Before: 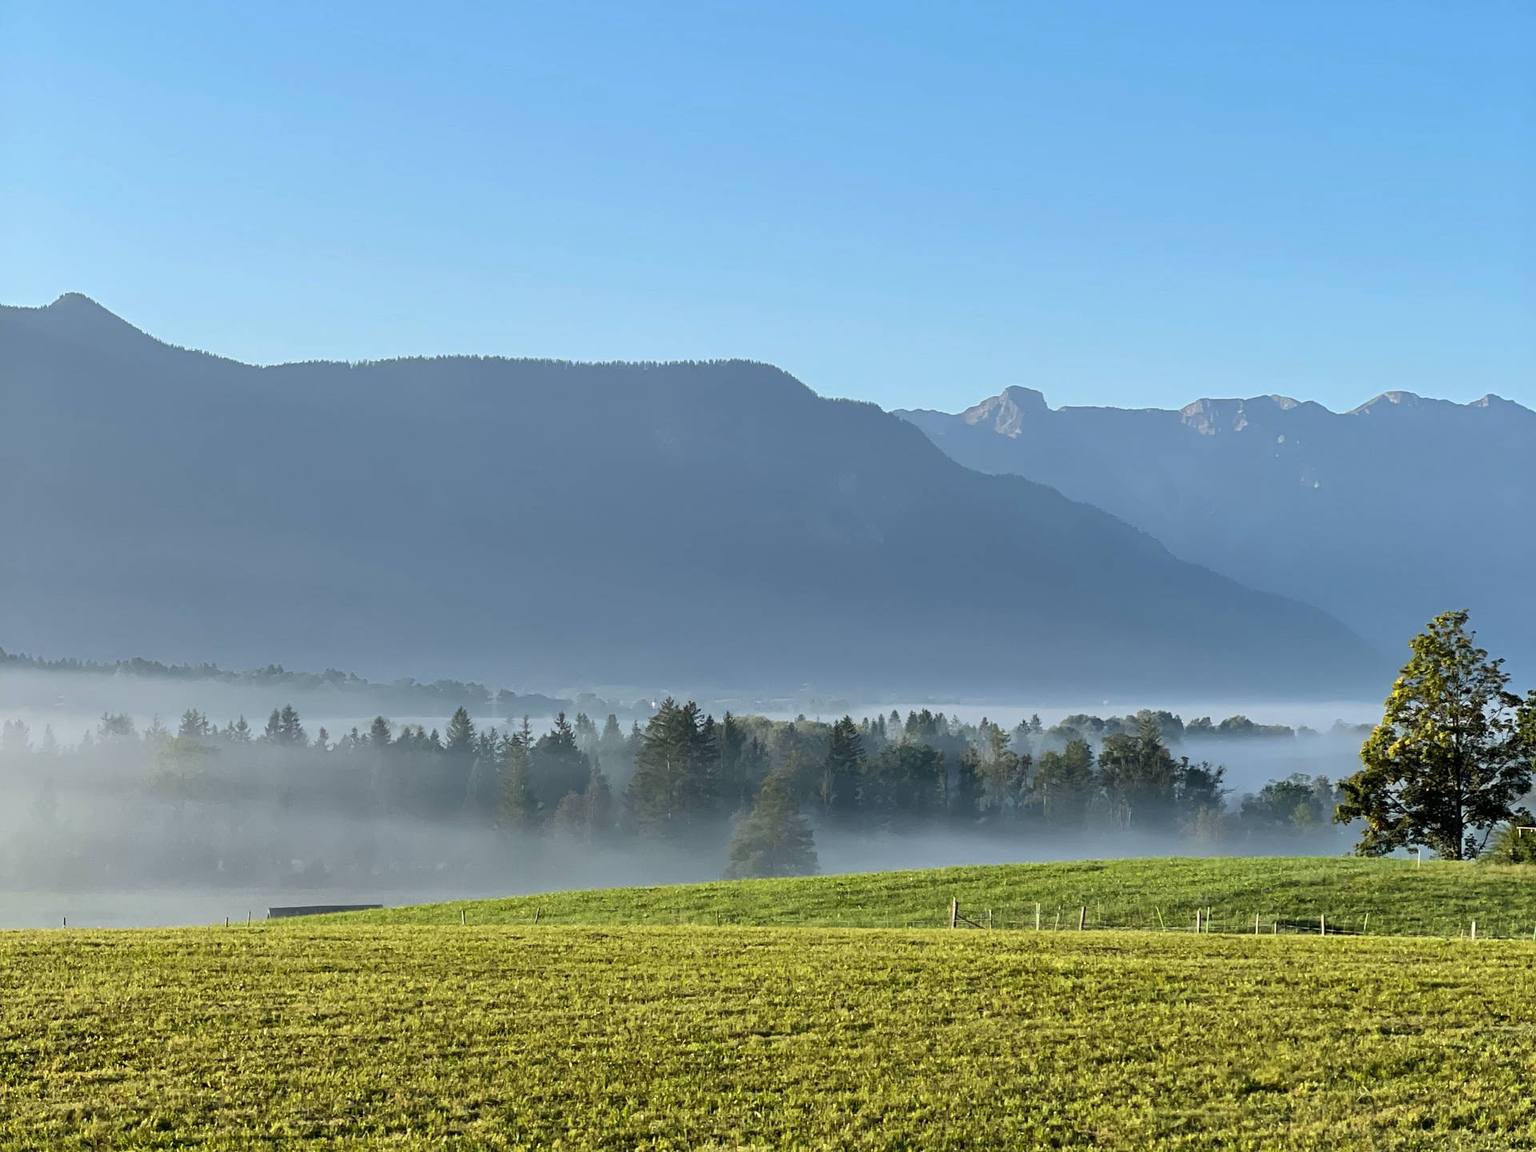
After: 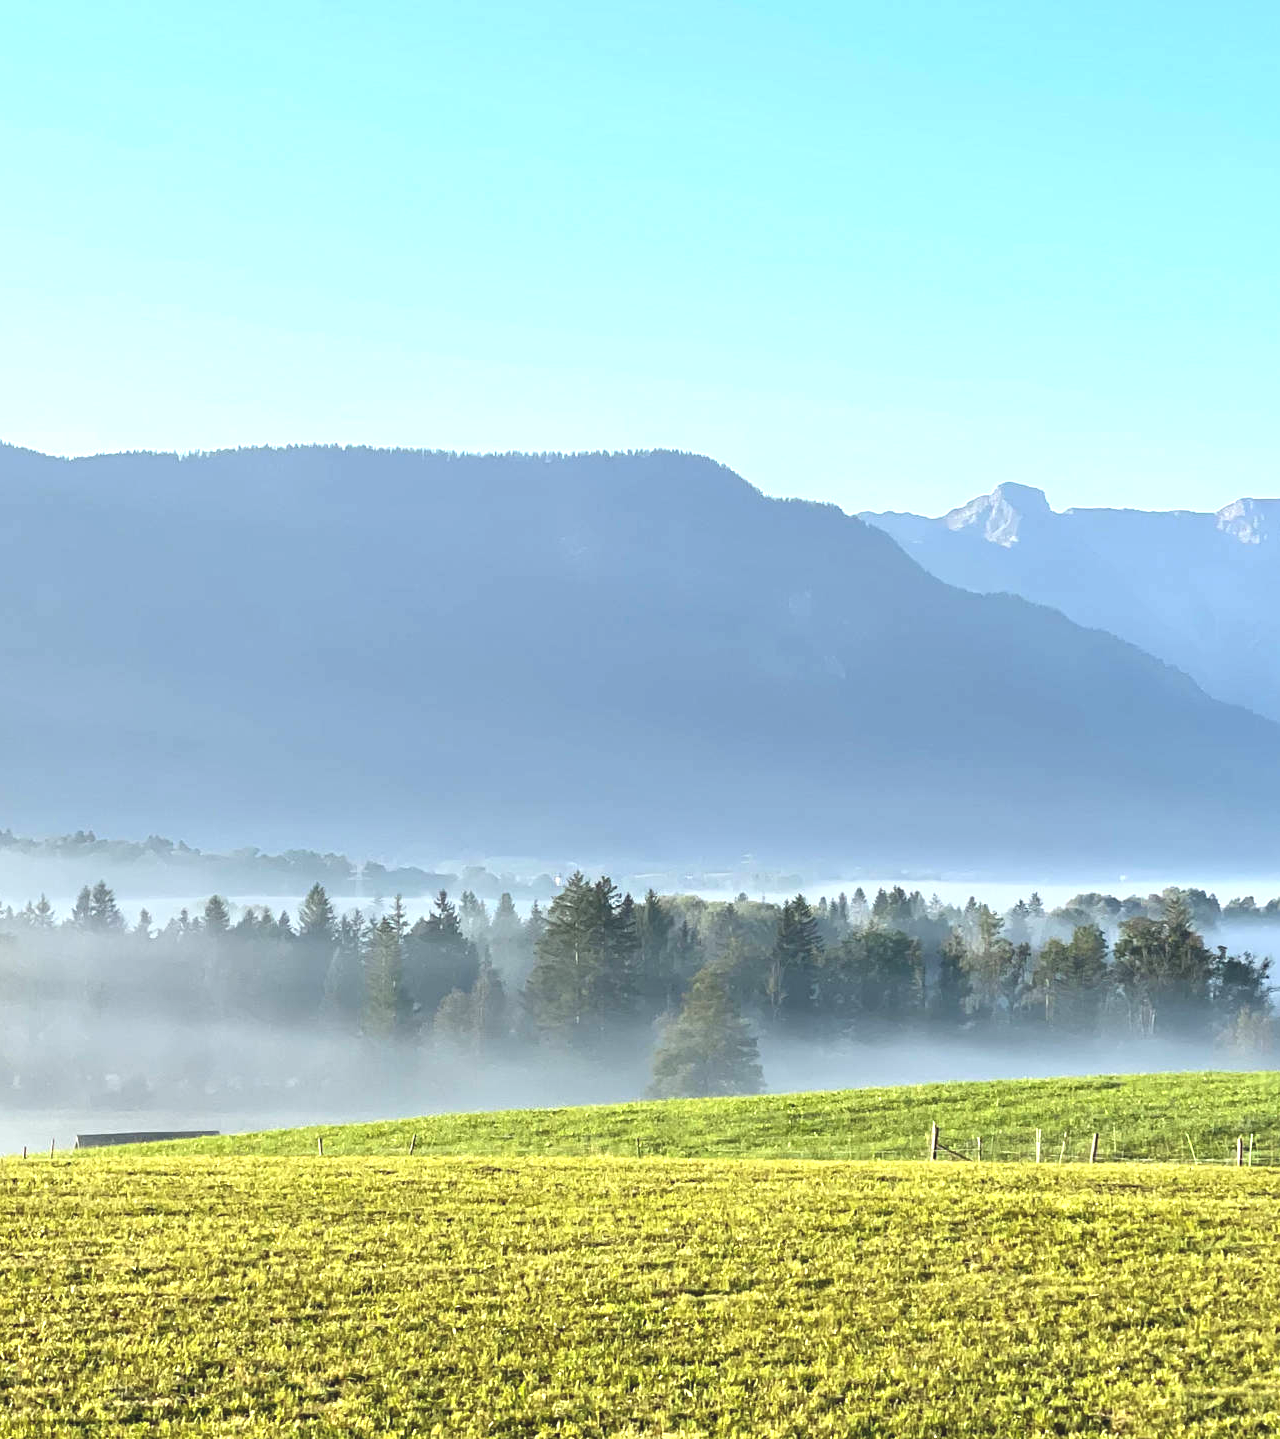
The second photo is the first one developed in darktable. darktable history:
crop and rotate: left 13.537%, right 19.796%
exposure: black level correction -0.005, exposure 1 EV, compensate highlight preservation false
